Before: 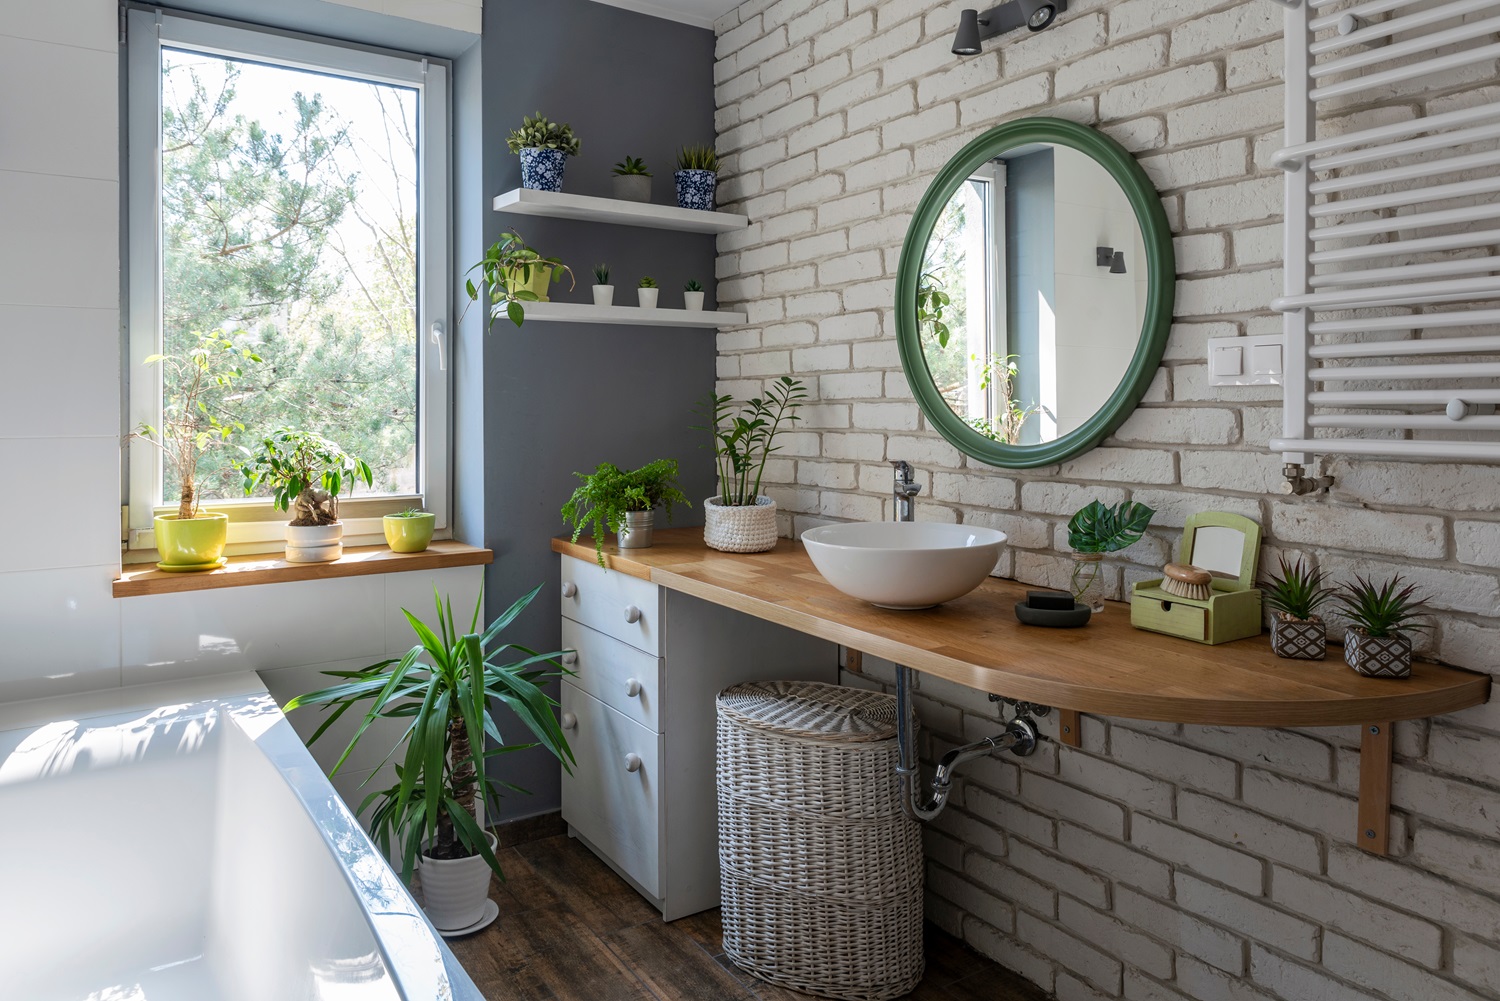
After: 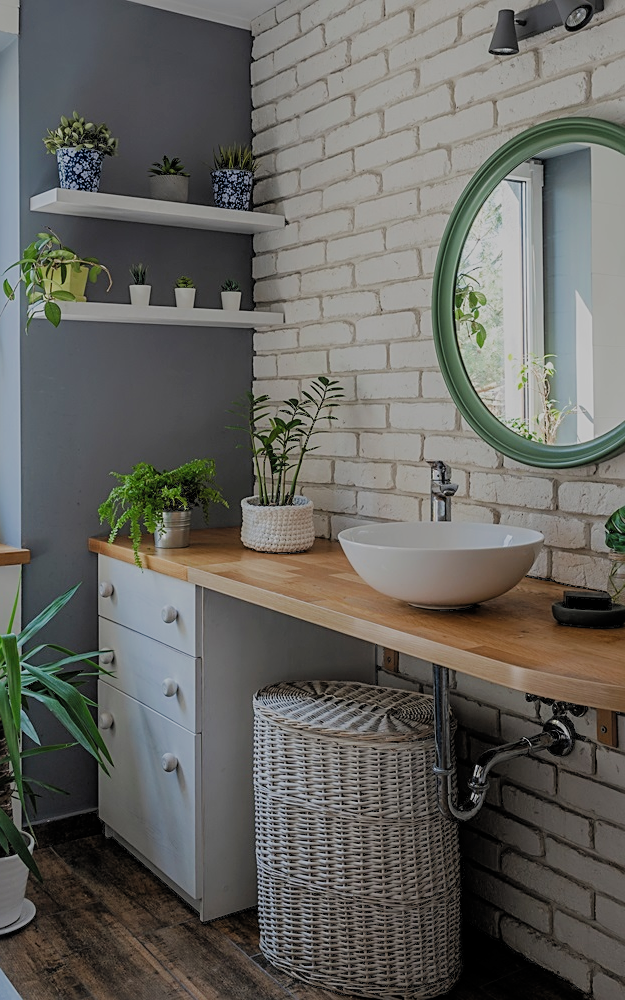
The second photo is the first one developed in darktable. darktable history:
sharpen: on, module defaults
filmic rgb: black relative exposure -6.58 EV, white relative exposure 4.69 EV, hardness 3.11, contrast 0.802, add noise in highlights 0.001, preserve chrominance max RGB, color science v3 (2019), use custom middle-gray values true, contrast in highlights soft
crop: left 30.899%, right 27.408%
